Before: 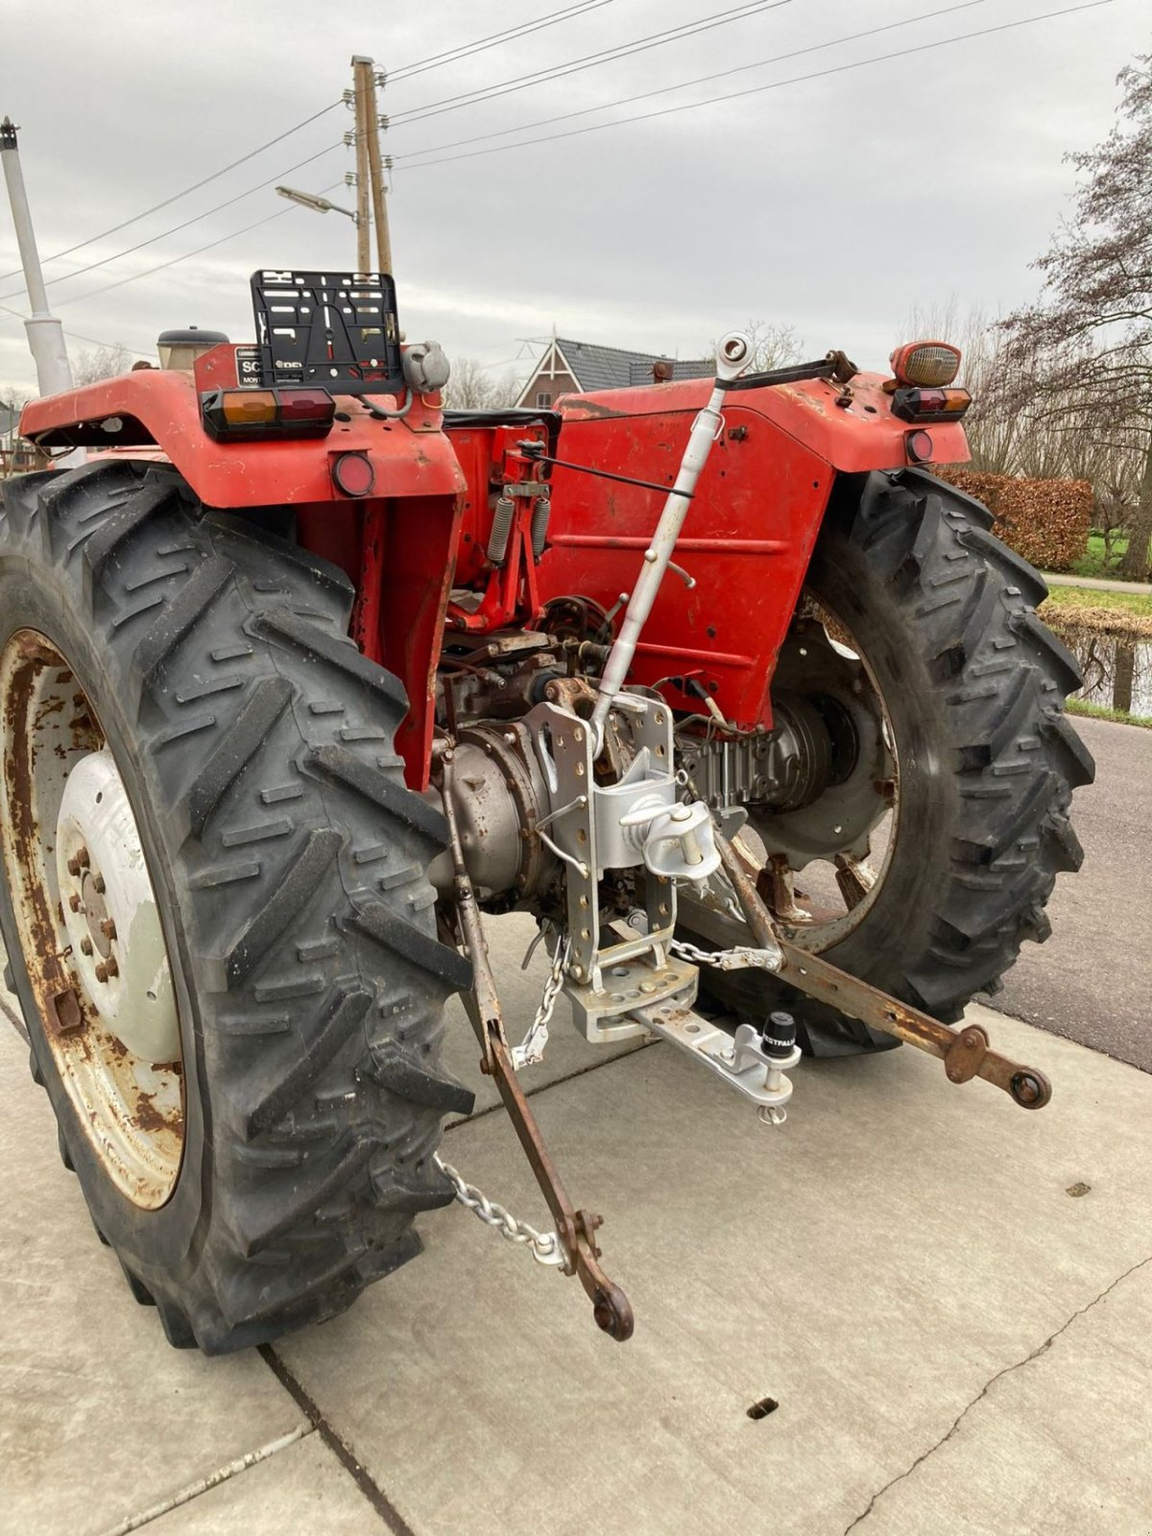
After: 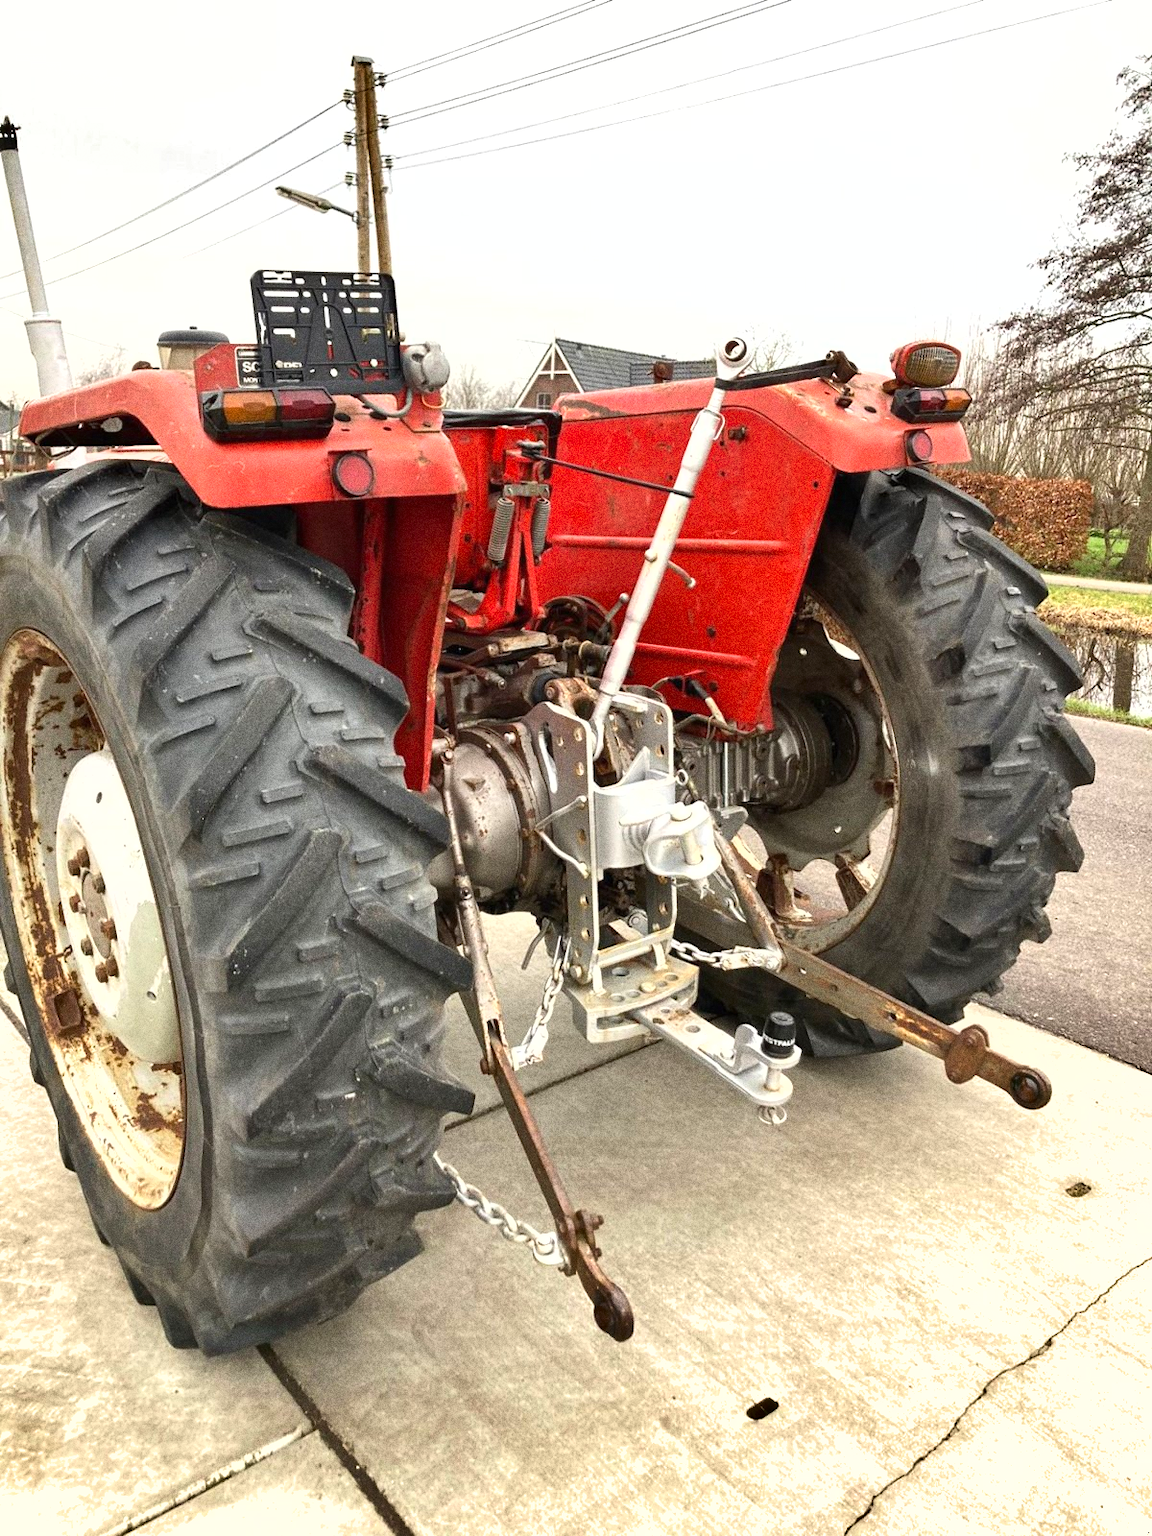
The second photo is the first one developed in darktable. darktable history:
exposure: black level correction 0, exposure 0.7 EV, compensate exposure bias true, compensate highlight preservation false
grain: coarseness 0.09 ISO, strength 40%
tone equalizer: on, module defaults
shadows and highlights: low approximation 0.01, soften with gaussian
